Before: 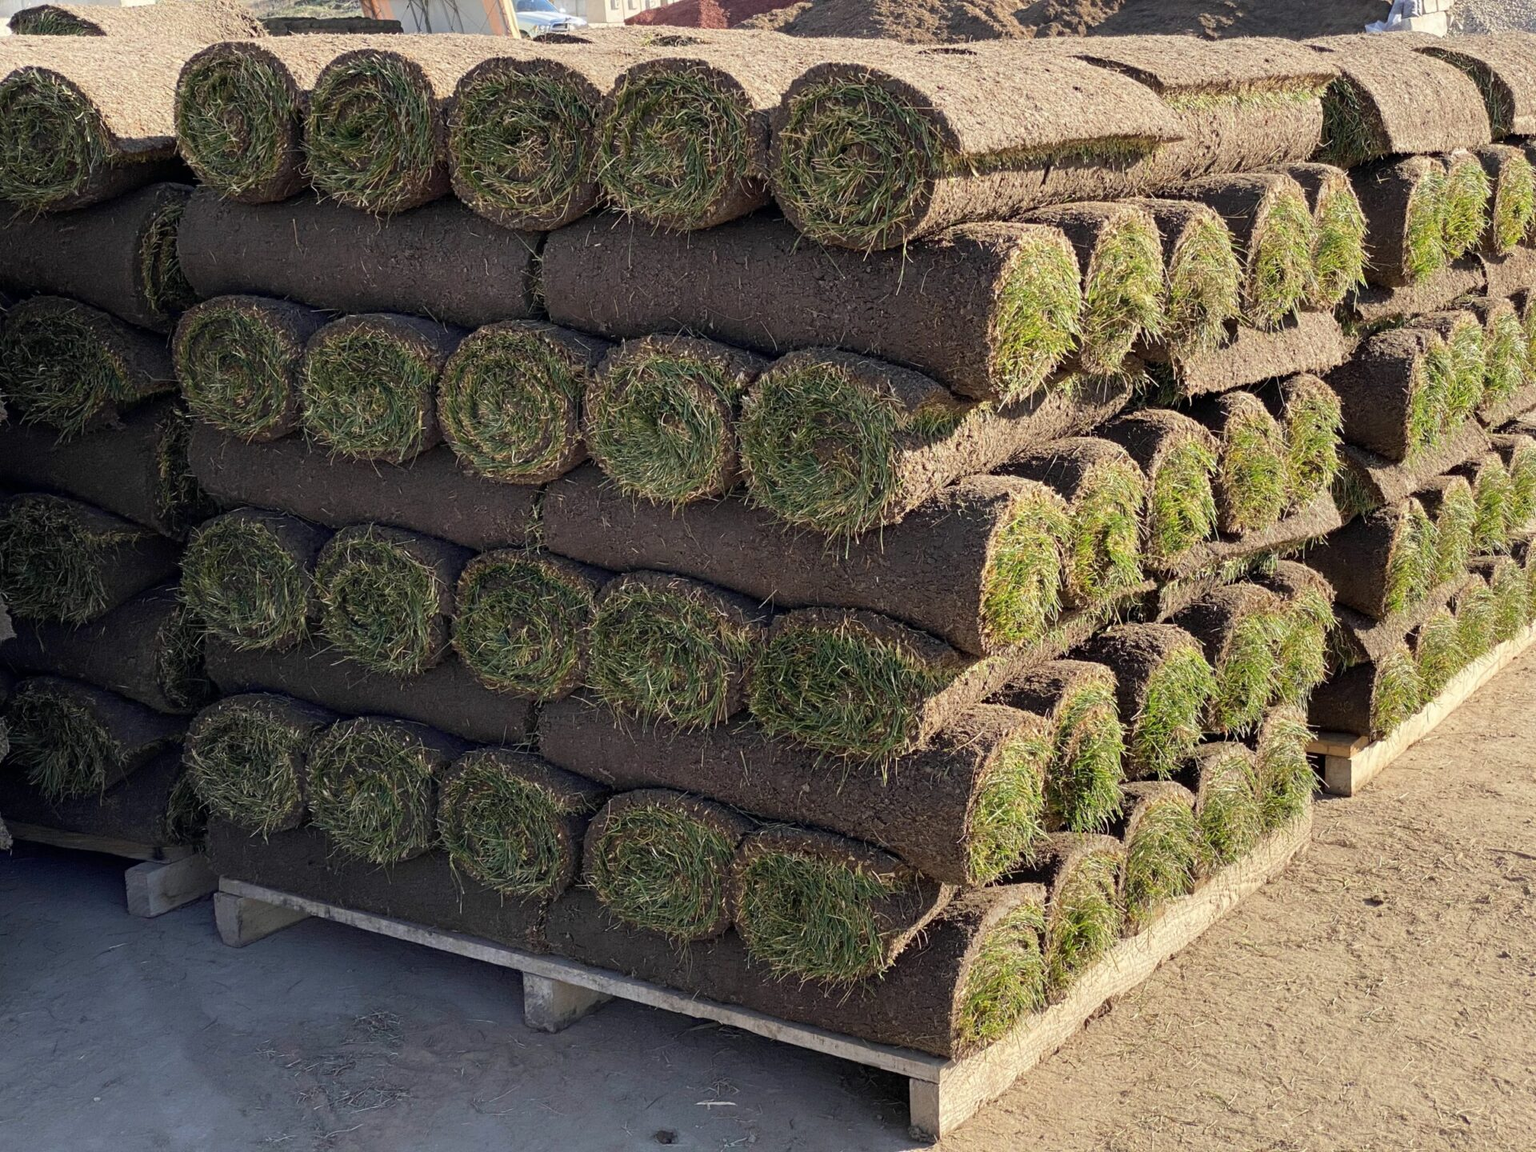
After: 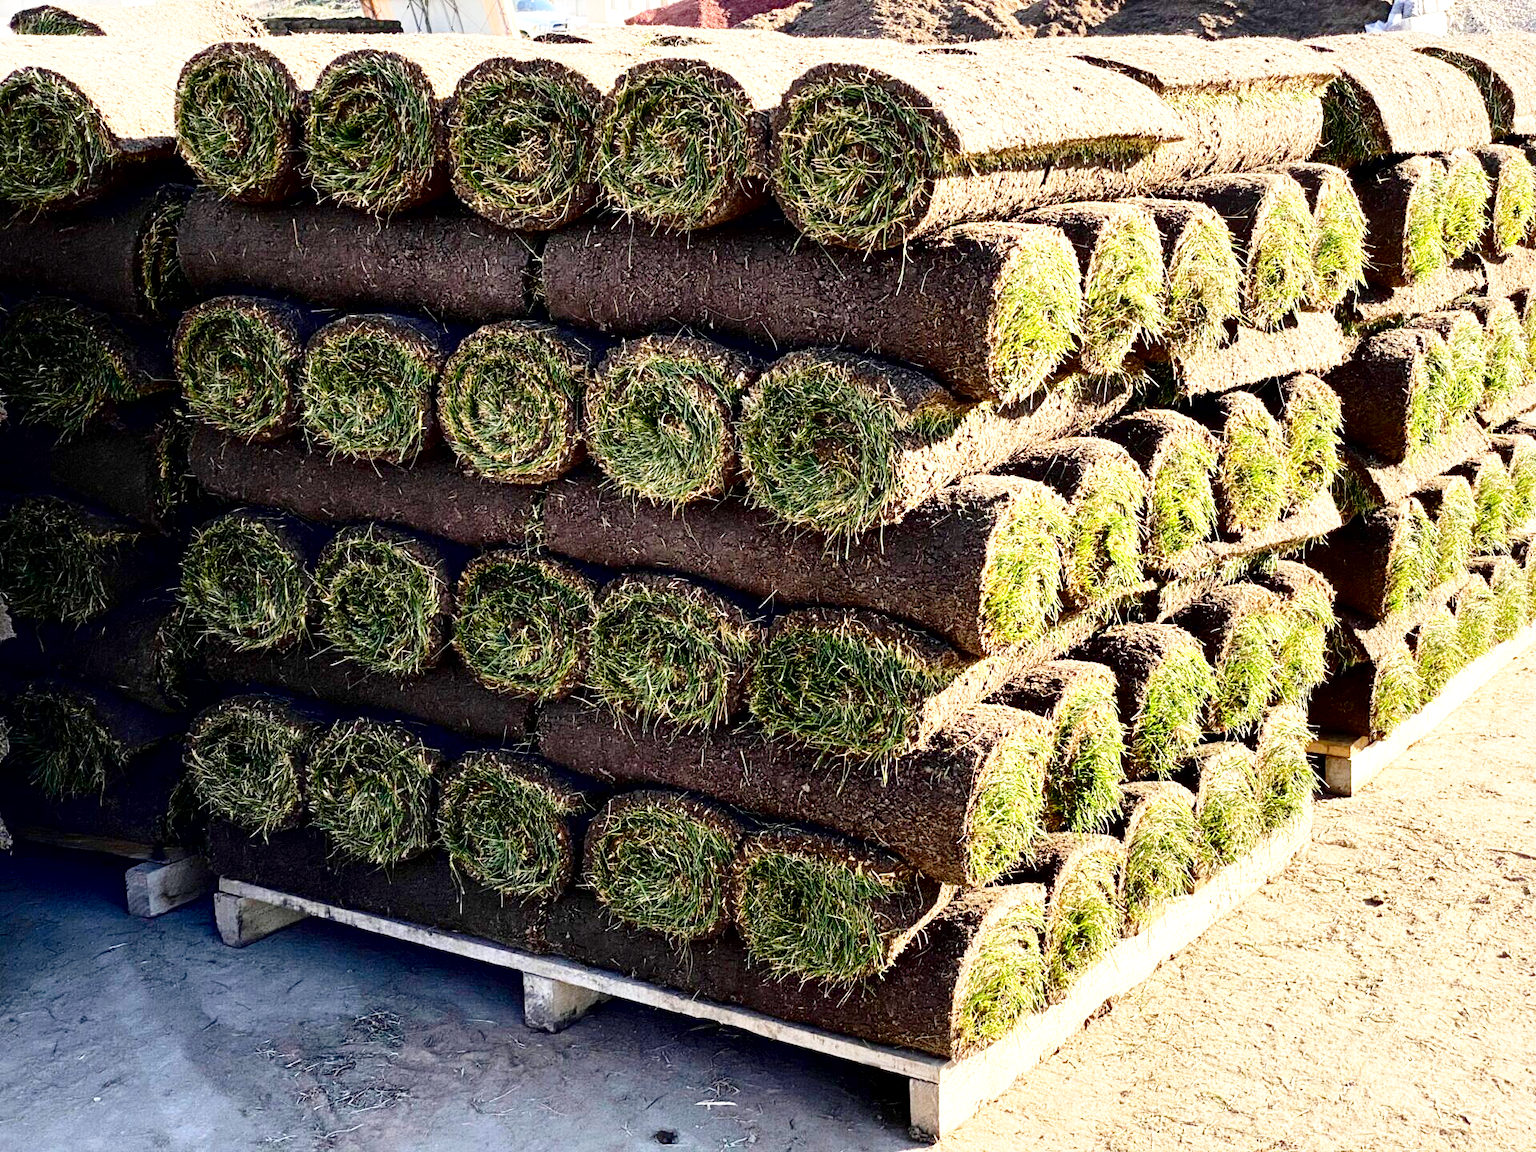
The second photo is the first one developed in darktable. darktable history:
local contrast: mode bilateral grid, contrast 25, coarseness 60, detail 151%, midtone range 0.2
base curve: curves: ch0 [(0, 0) (0.028, 0.03) (0.121, 0.232) (0.46, 0.748) (0.859, 0.968) (1, 1)], preserve colors none
exposure: black level correction 0.001, exposure 0.5 EV, compensate exposure bias true, compensate highlight preservation false
contrast brightness saturation: contrast 0.22, brightness -0.19, saturation 0.24
